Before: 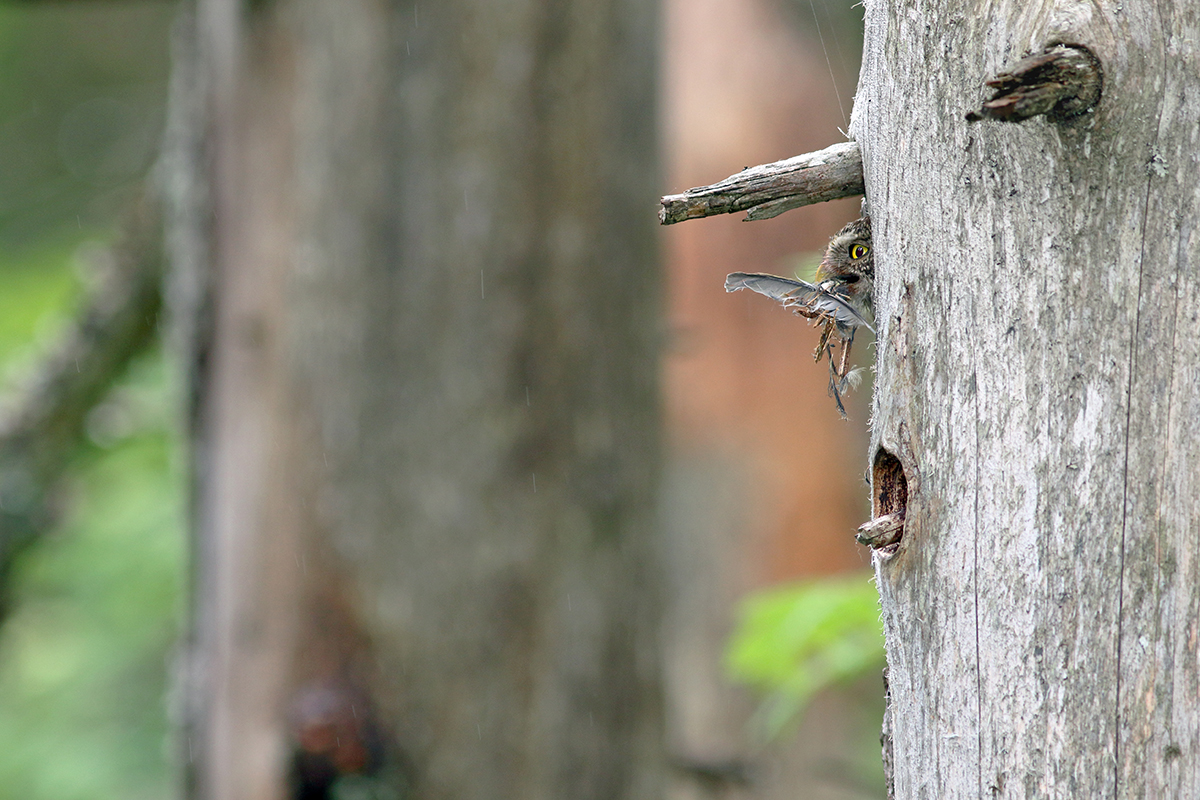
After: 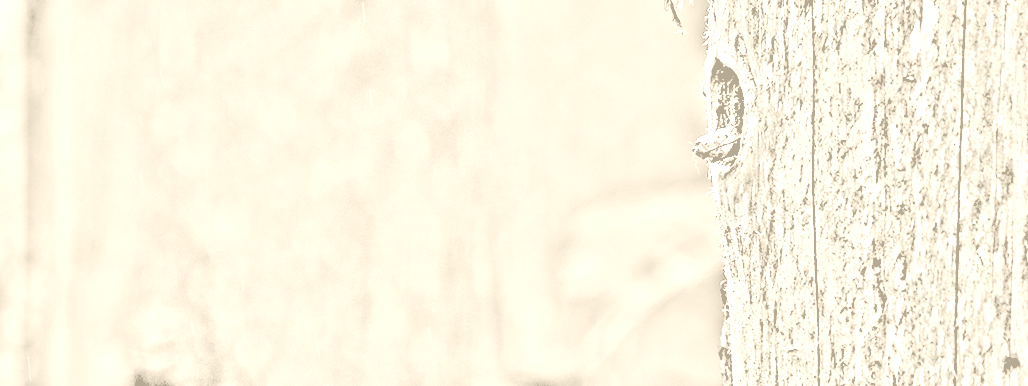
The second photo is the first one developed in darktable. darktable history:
rgb levels: levels [[0.027, 0.429, 0.996], [0, 0.5, 1], [0, 0.5, 1]]
rotate and perspective: rotation -0.45°, automatic cropping original format, crop left 0.008, crop right 0.992, crop top 0.012, crop bottom 0.988
contrast brightness saturation: contrast -0.05, saturation -0.41
color balance: output saturation 120%
crop and rotate: left 13.306%, top 48.129%, bottom 2.928%
tone equalizer: -7 EV 0.15 EV, -6 EV 0.6 EV, -5 EV 1.15 EV, -4 EV 1.33 EV, -3 EV 1.15 EV, -2 EV 0.6 EV, -1 EV 0.15 EV, mask exposure compensation -0.5 EV
highpass: on, module defaults
colorize: hue 36°, saturation 71%, lightness 80.79%
